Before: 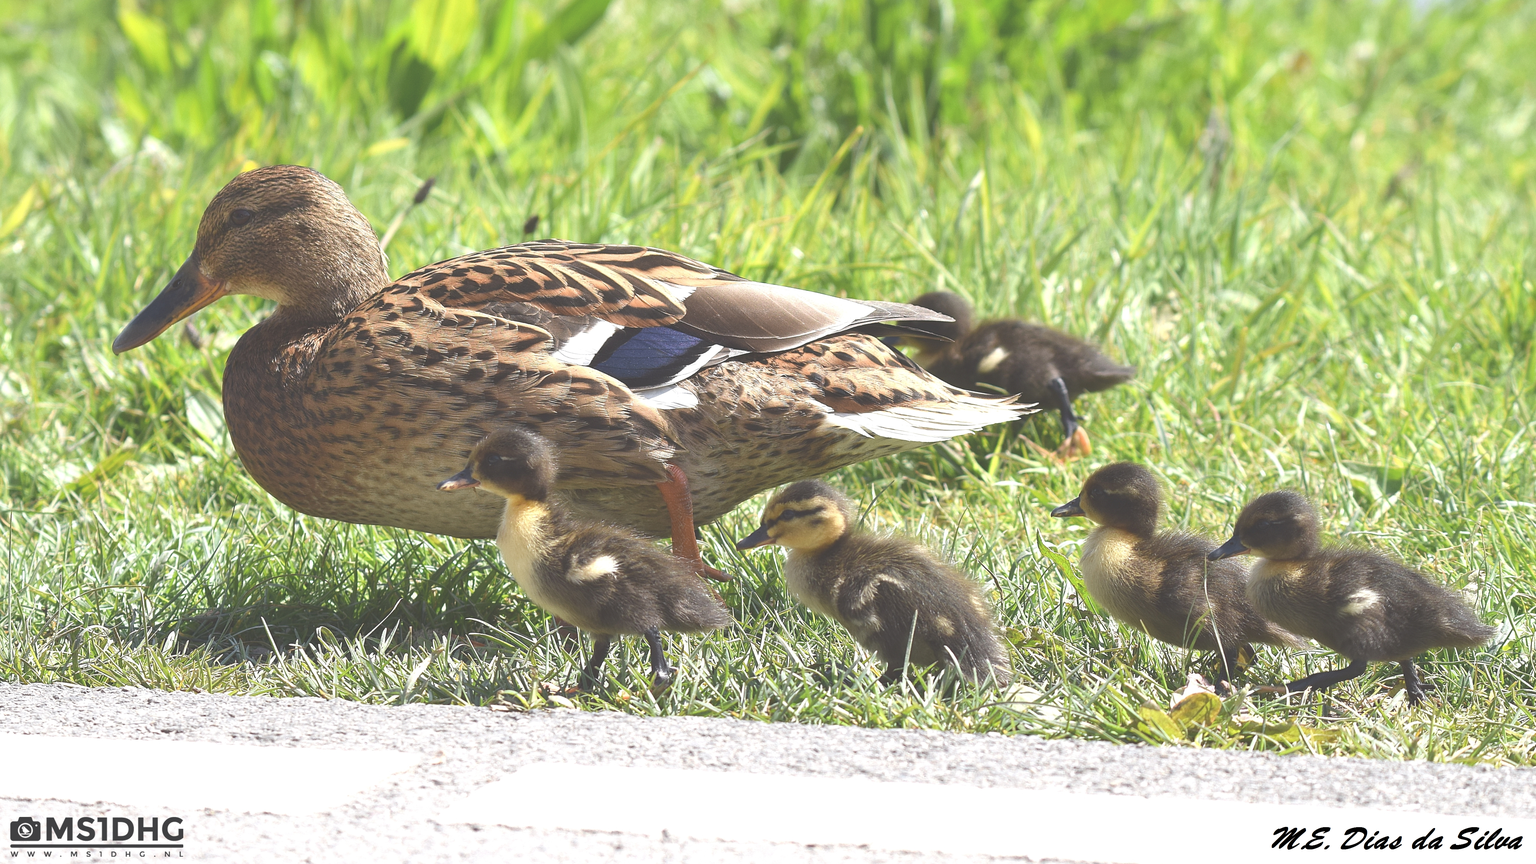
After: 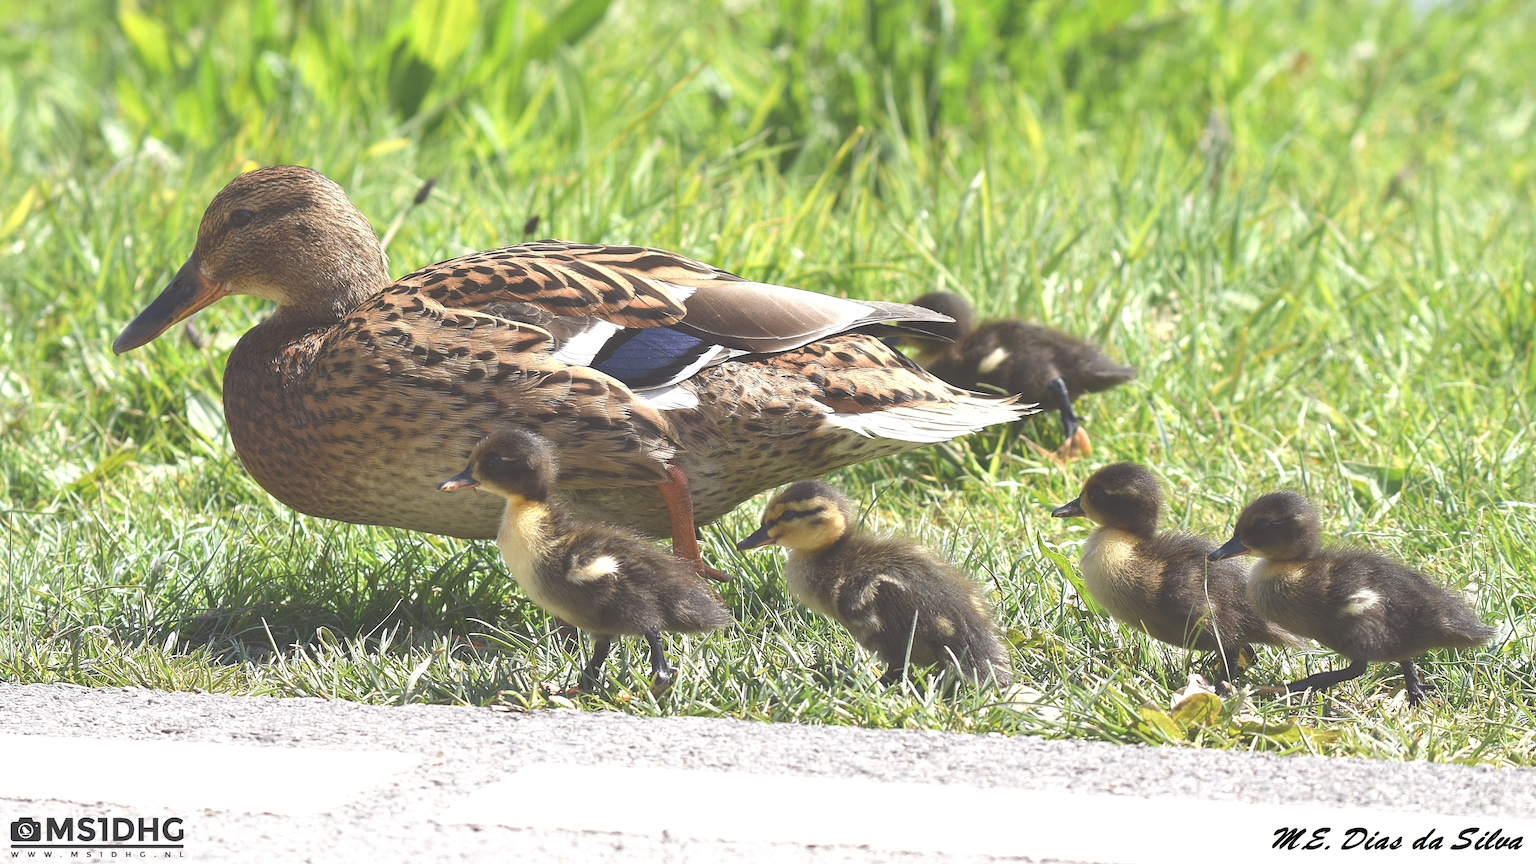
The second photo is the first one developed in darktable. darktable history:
local contrast: mode bilateral grid, contrast 15, coarseness 36, detail 106%, midtone range 0.2
